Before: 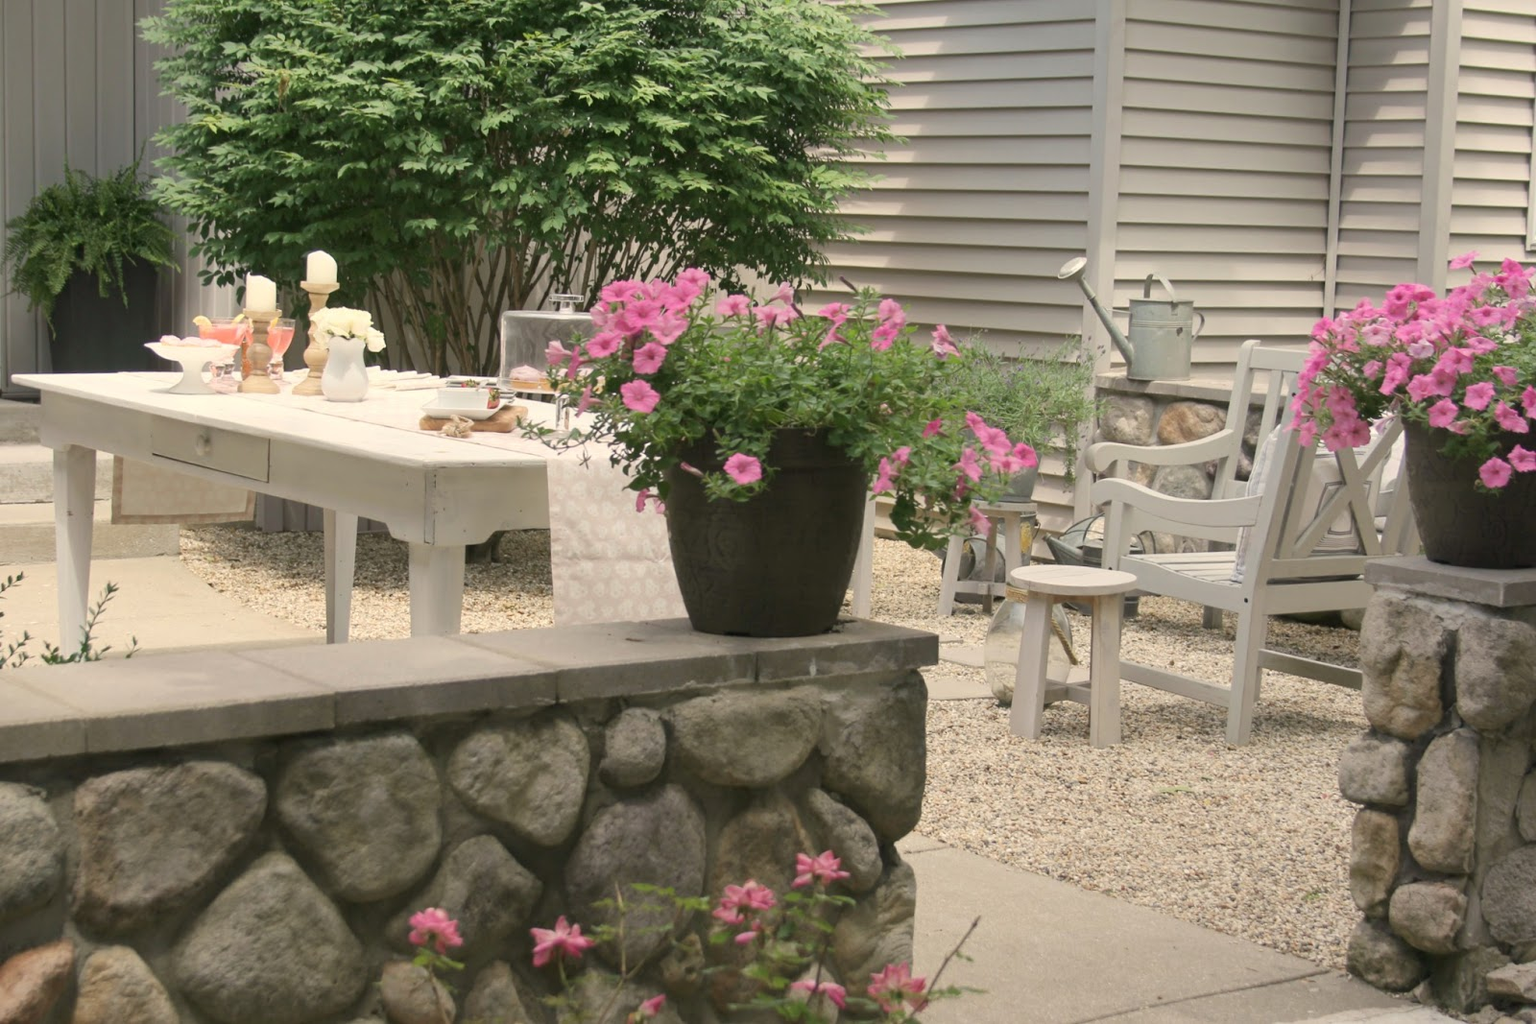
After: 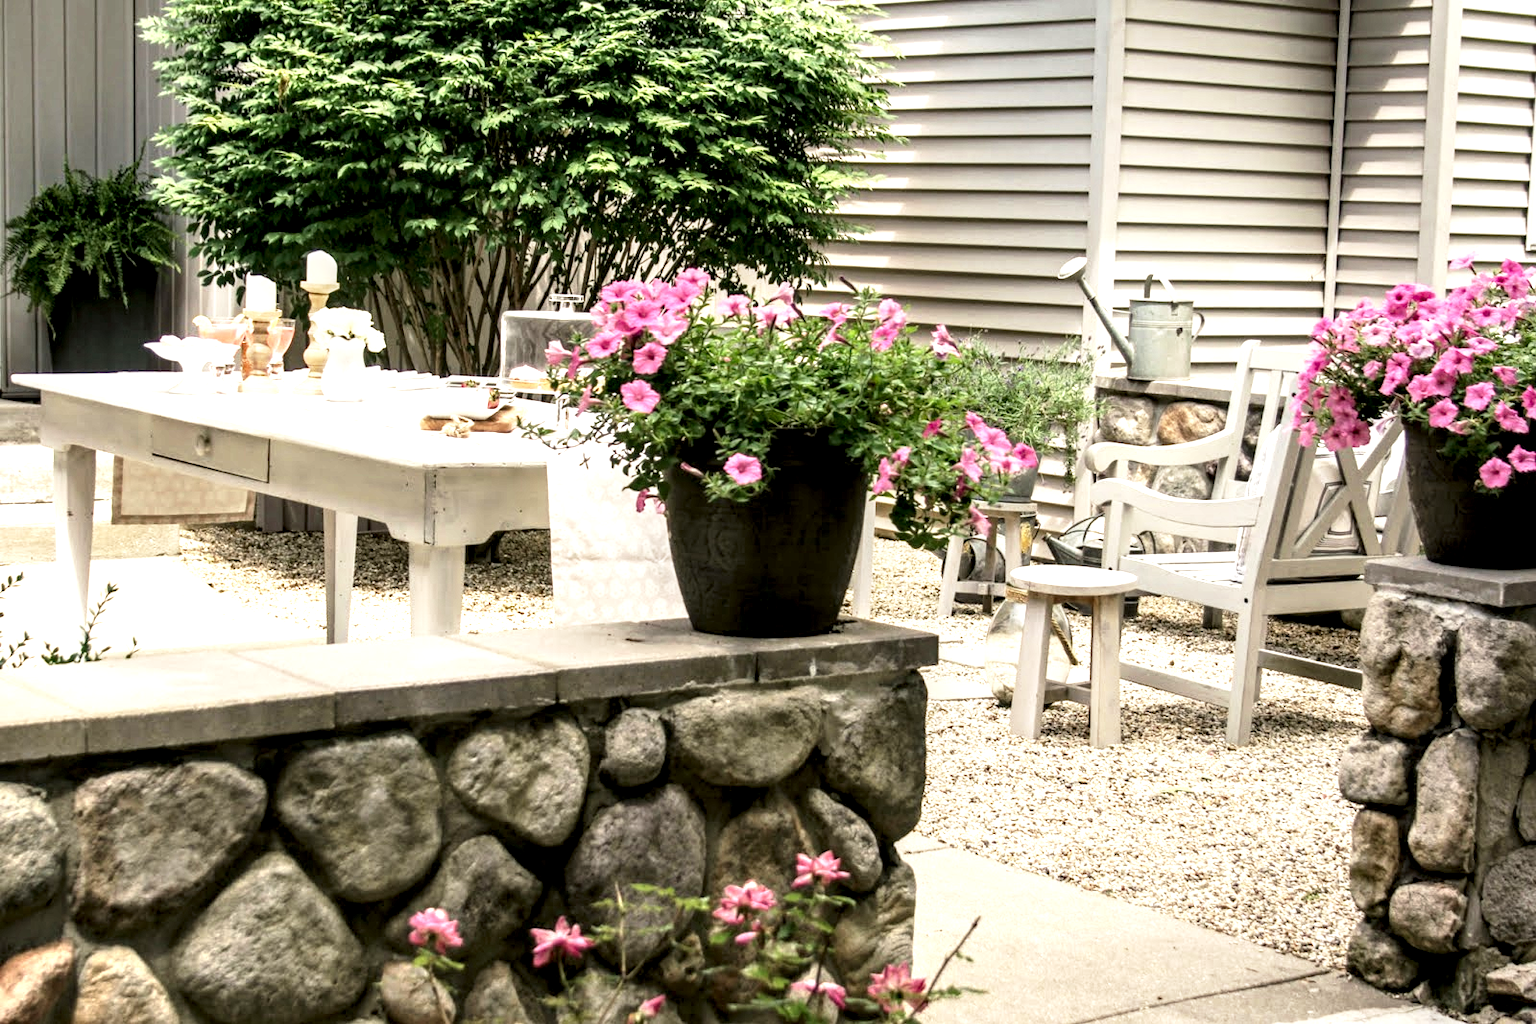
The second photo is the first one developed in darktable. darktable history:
local contrast: detail 204%
base curve: curves: ch0 [(0, 0) (0.005, 0.002) (0.193, 0.295) (0.399, 0.664) (0.75, 0.928) (1, 1)], preserve colors none
